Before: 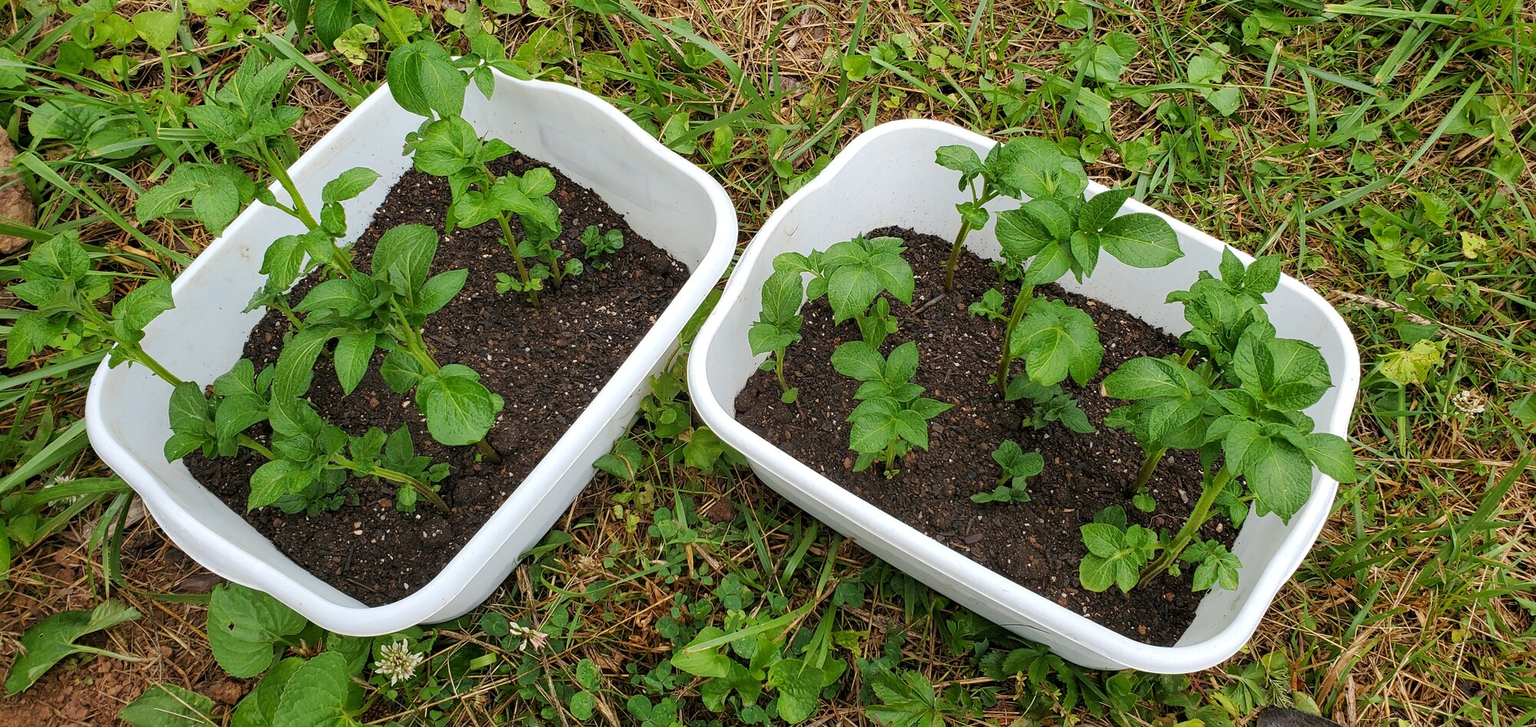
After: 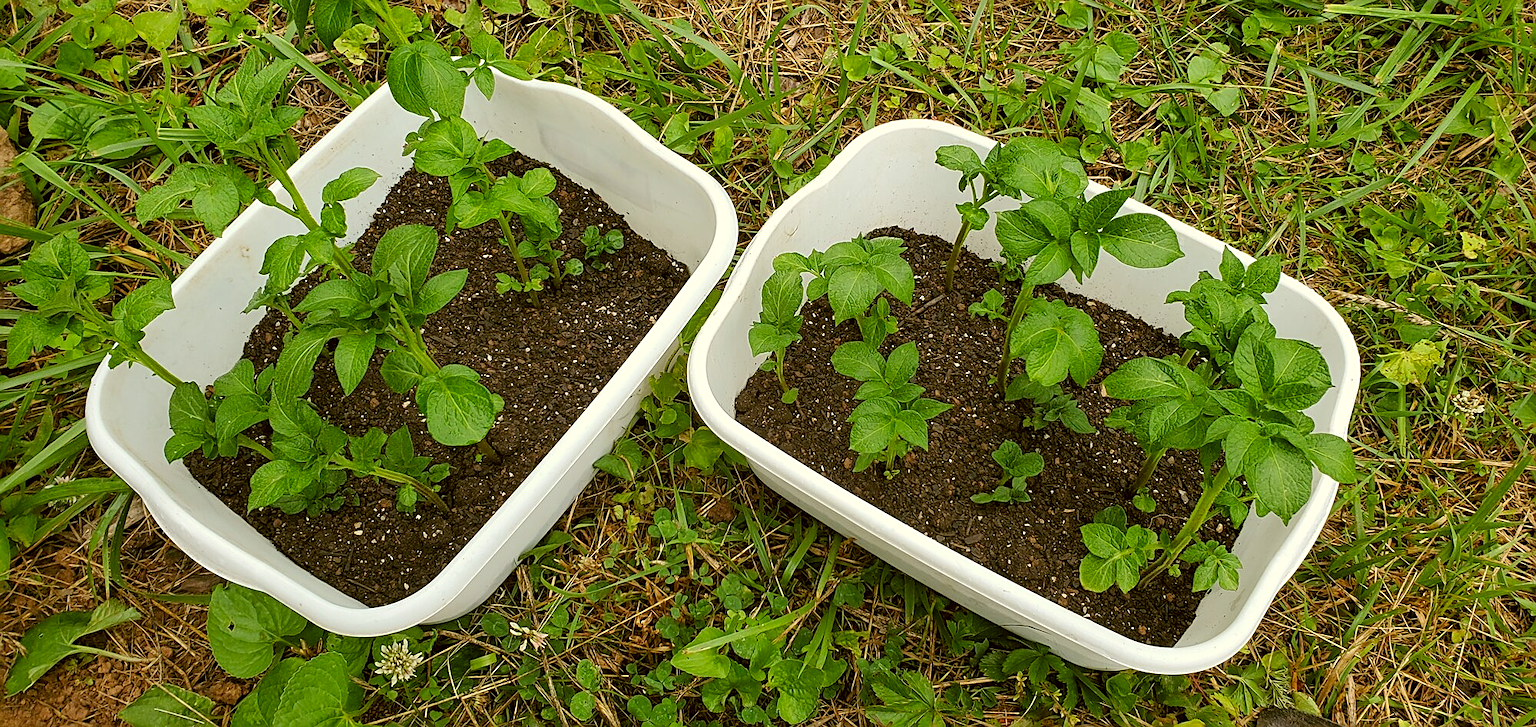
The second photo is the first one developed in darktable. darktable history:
color correction: highlights a* -1.43, highlights b* 10.12, shadows a* 0.395, shadows b* 19.35
sharpen: on, module defaults
